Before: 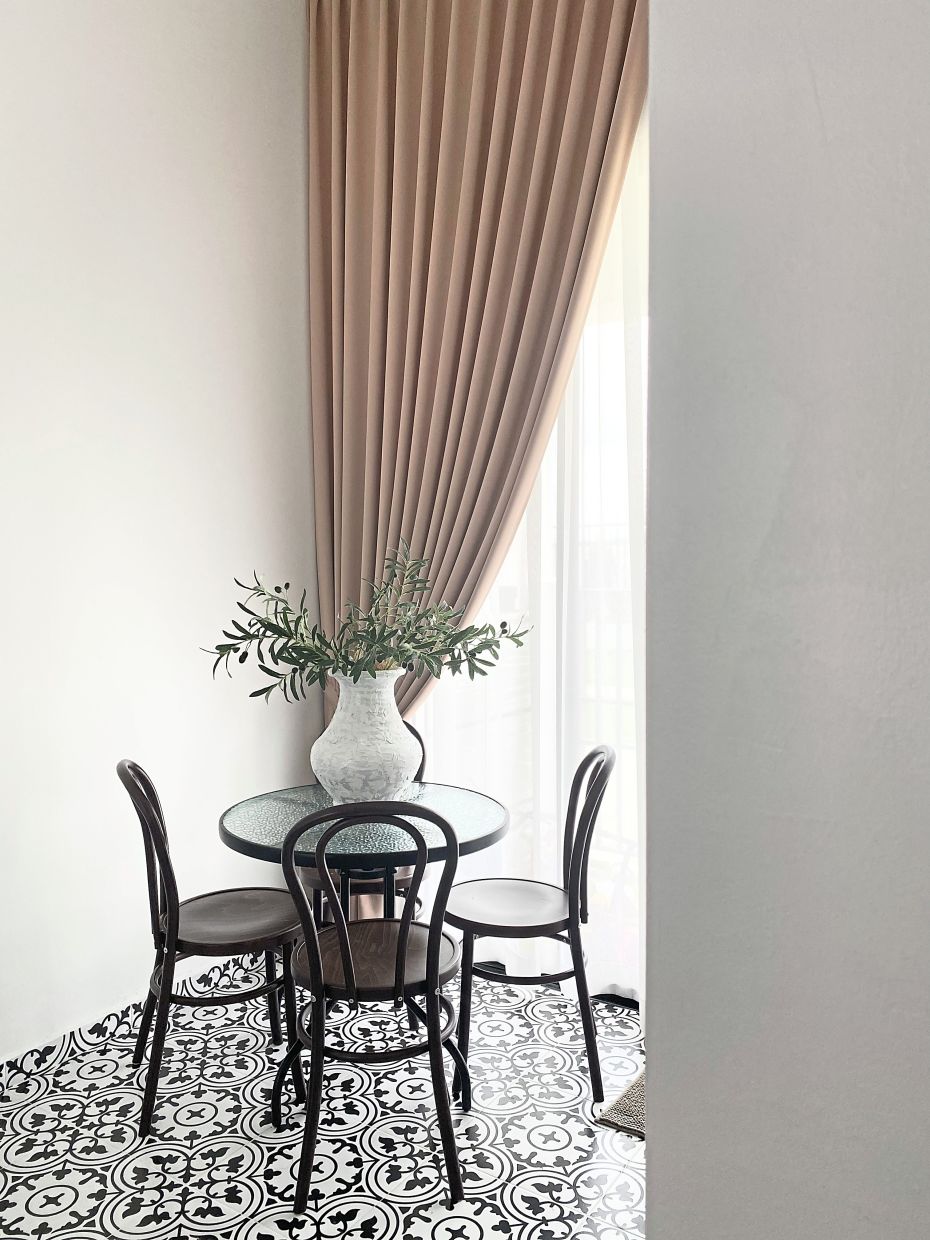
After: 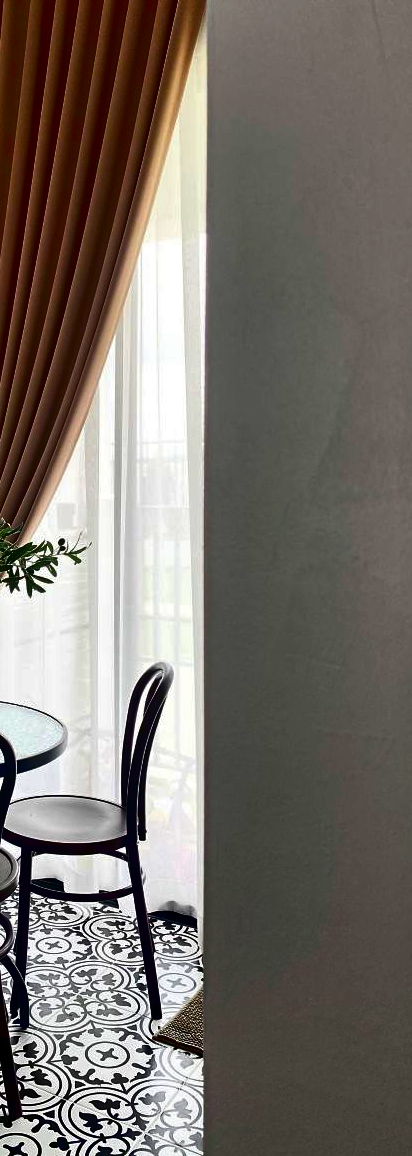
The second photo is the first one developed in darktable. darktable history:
tone equalizer: on, module defaults
contrast brightness saturation: brightness -0.989, saturation 0.993
crop: left 47.595%, top 6.722%, right 8.064%
